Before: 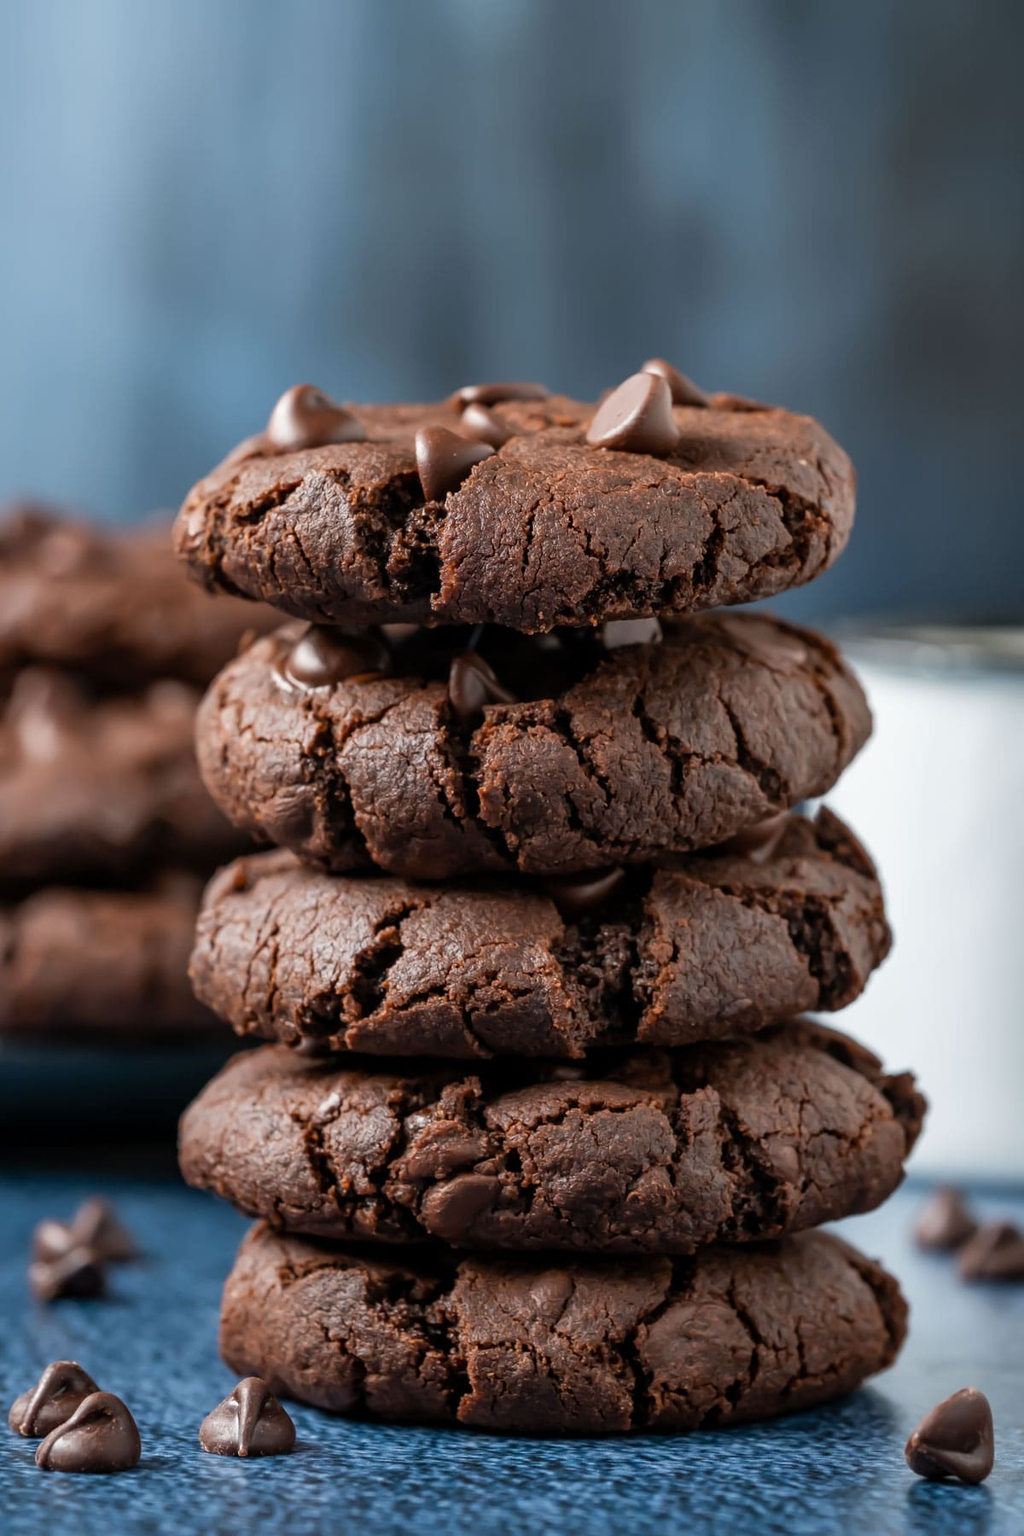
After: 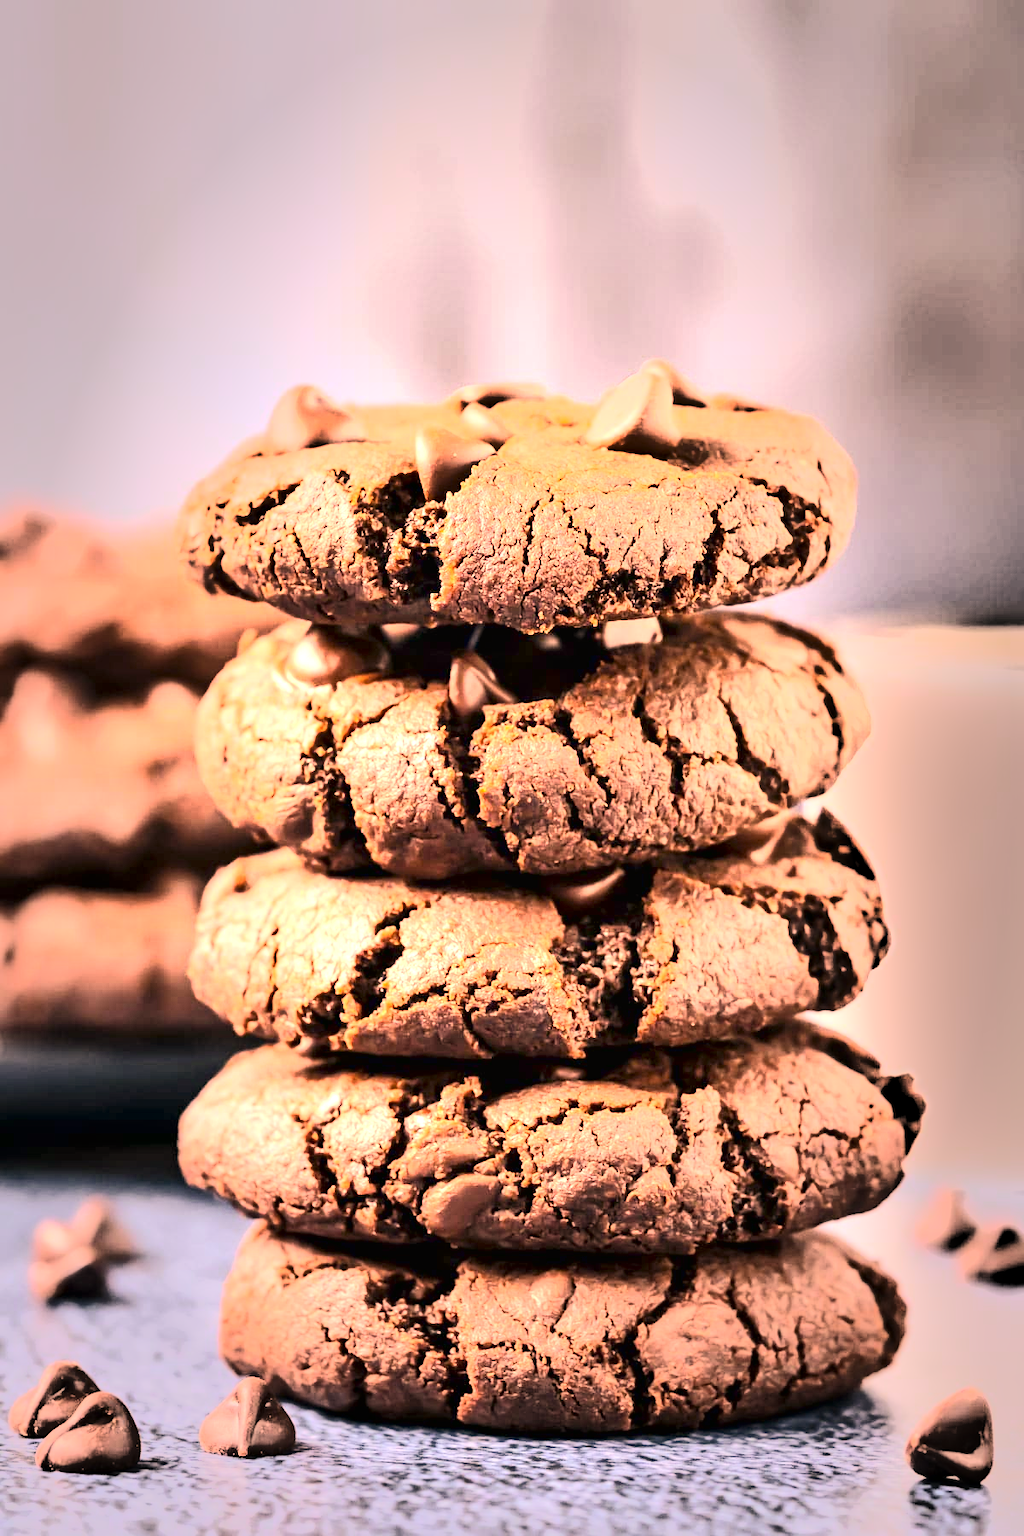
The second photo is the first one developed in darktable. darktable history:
color balance rgb: highlights gain › luminance 17.229%, perceptual saturation grading › global saturation 0.465%, perceptual brilliance grading › global brilliance 20.297%, global vibrance 20%
color correction: highlights a* 39.31, highlights b* 39.82, saturation 0.687
contrast brightness saturation: contrast 0.071, brightness 0.085, saturation 0.182
exposure: exposure 2.01 EV, compensate highlight preservation false
vignetting: fall-off start 48.03%, brightness -0.427, saturation -0.205, automatic ratio true, width/height ratio 1.293
shadows and highlights: highlights color adjustment 0.598%, soften with gaussian
tone curve: curves: ch0 [(0.016, 0.011) (0.084, 0.026) (0.469, 0.508) (0.721, 0.862) (1, 1)], color space Lab, independent channels, preserve colors none
